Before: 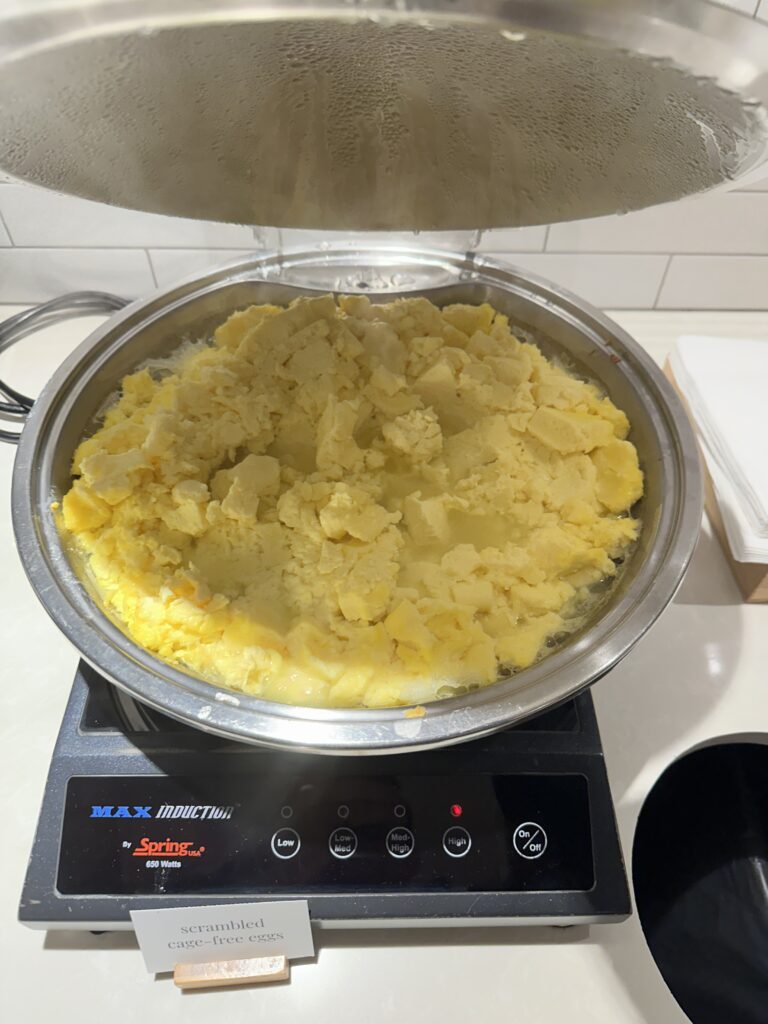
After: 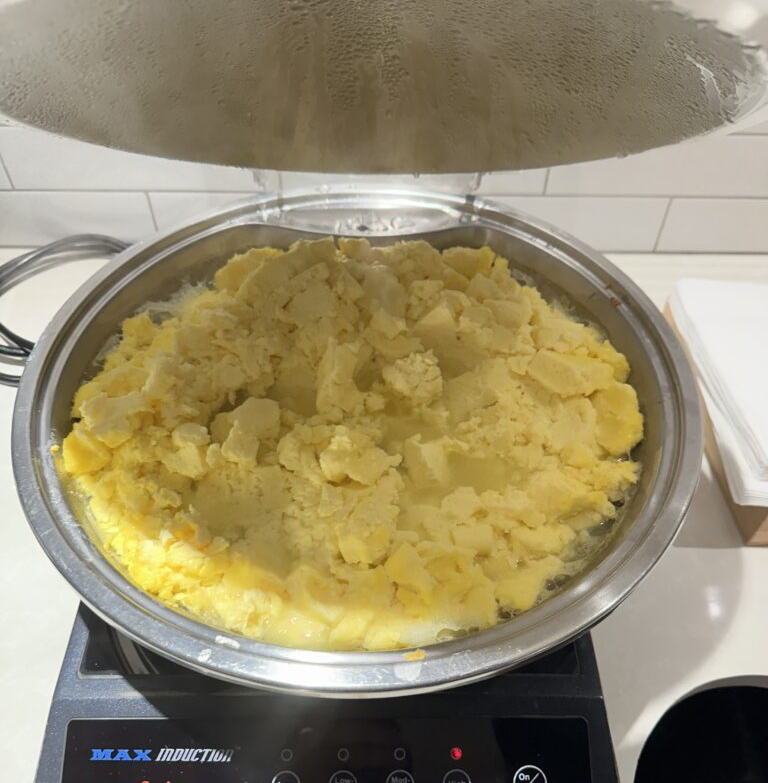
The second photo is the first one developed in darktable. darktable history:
crop: top 5.641%, bottom 17.846%
